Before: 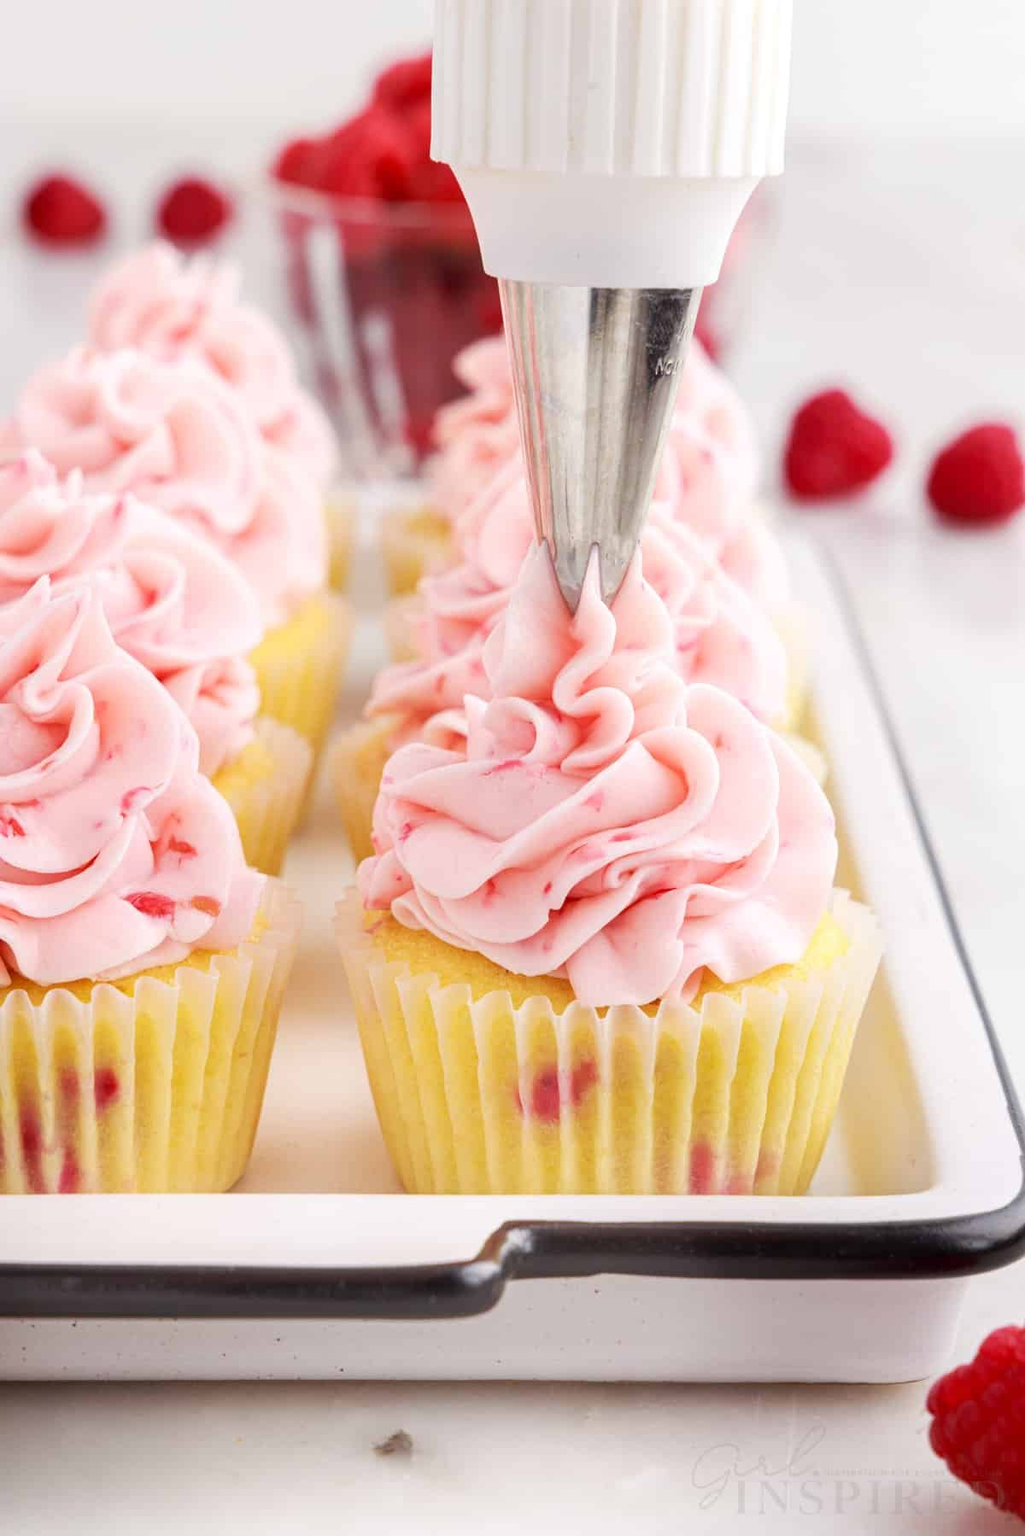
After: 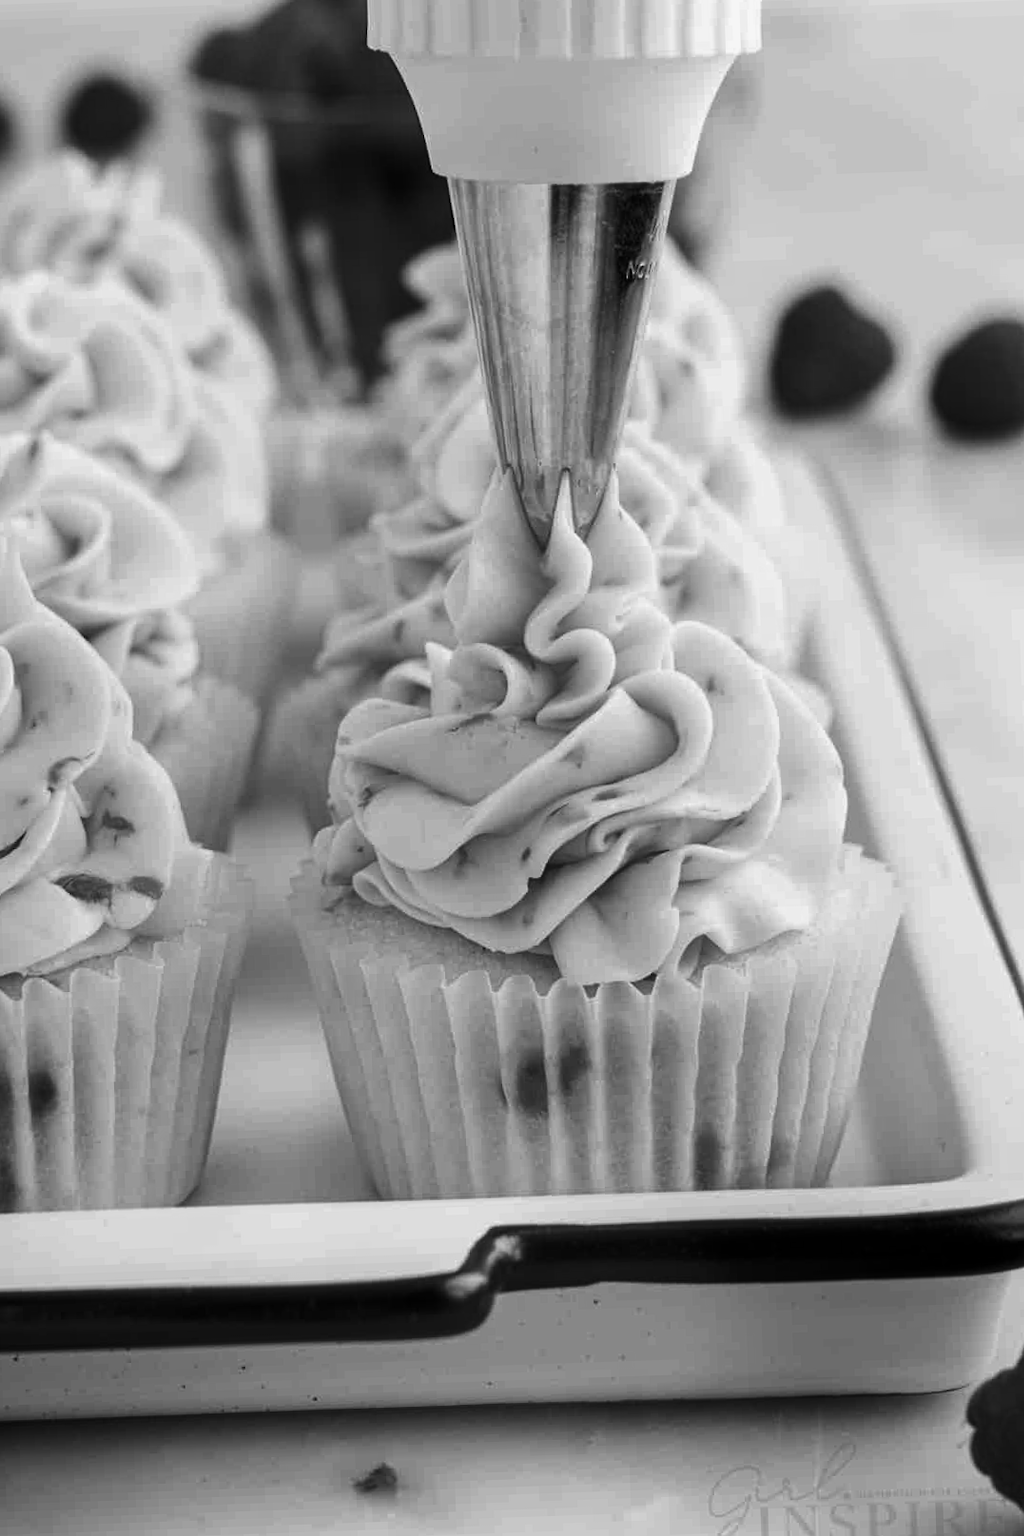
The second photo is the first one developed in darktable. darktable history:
contrast brightness saturation: contrast -0.03, brightness -0.59, saturation -1
crop and rotate: angle 1.96°, left 5.673%, top 5.673%
